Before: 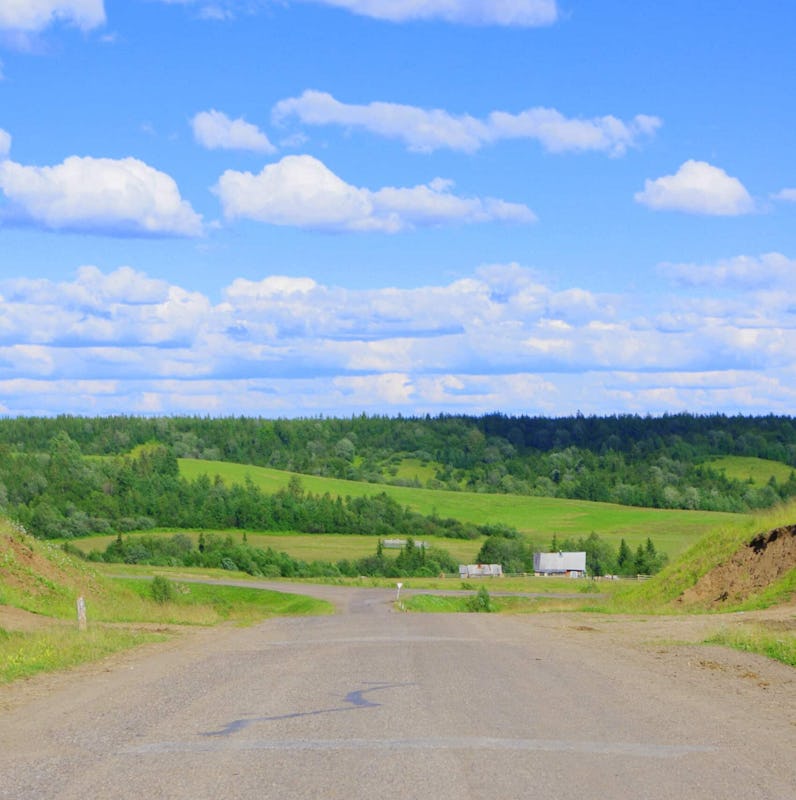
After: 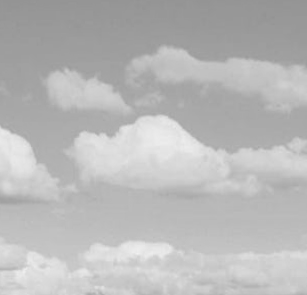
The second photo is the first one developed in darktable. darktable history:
rotate and perspective: rotation 0.074°, lens shift (vertical) 0.096, lens shift (horizontal) -0.041, crop left 0.043, crop right 0.952, crop top 0.024, crop bottom 0.979
monochrome: size 1
crop: left 15.452%, top 5.459%, right 43.956%, bottom 56.62%
